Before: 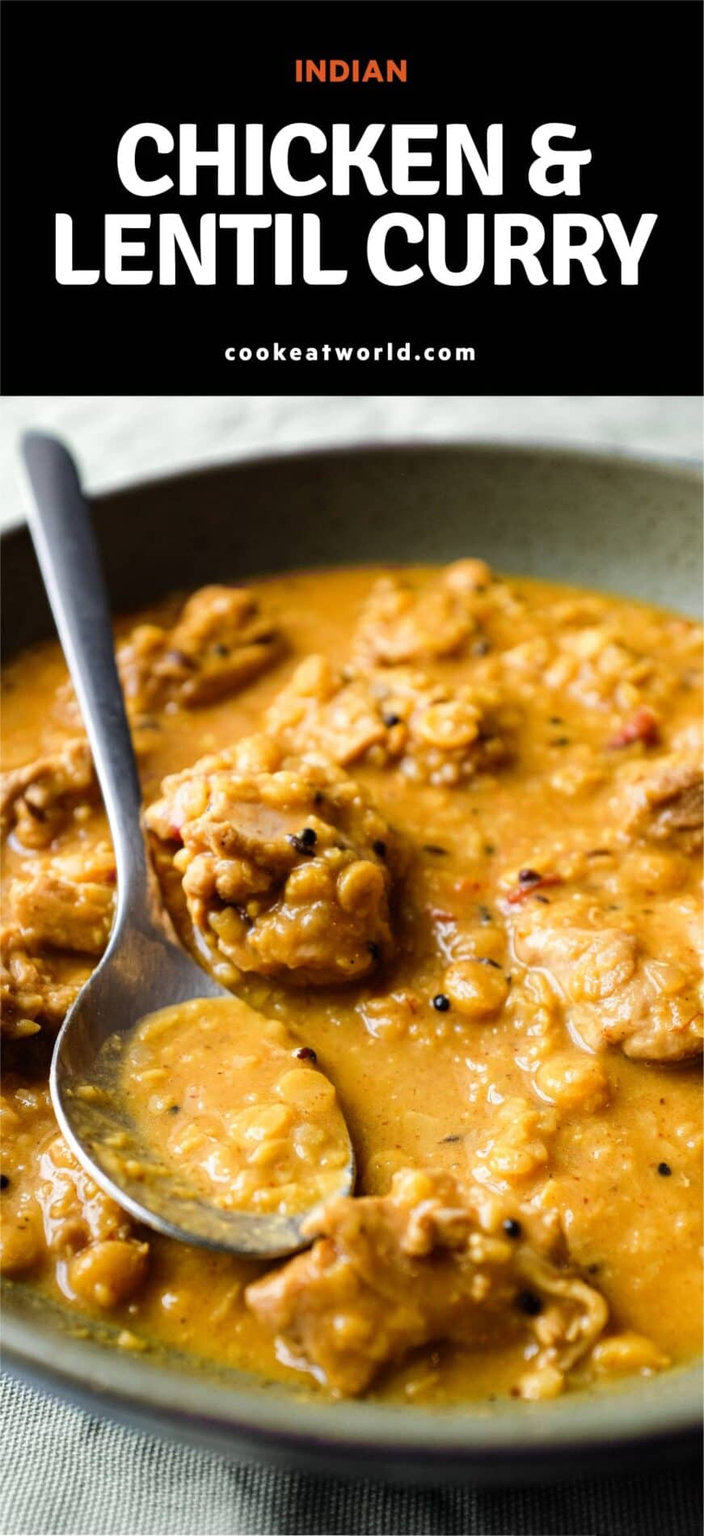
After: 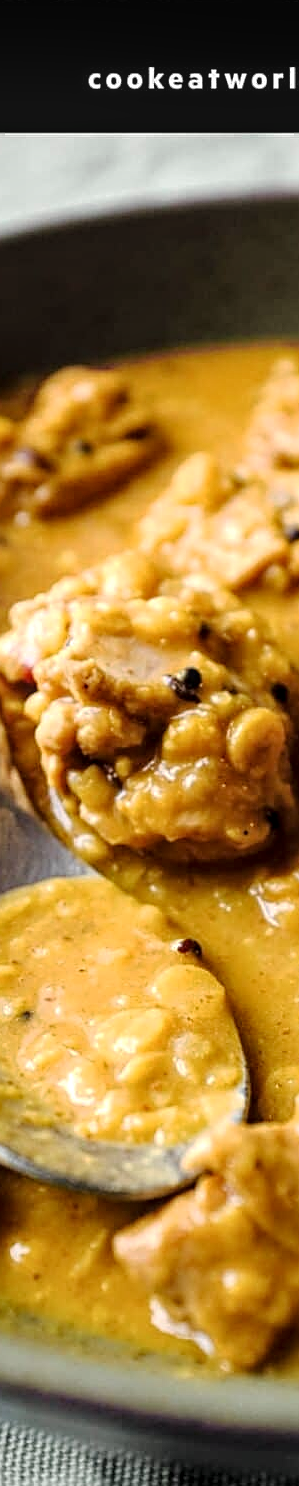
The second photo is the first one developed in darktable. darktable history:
exposure: exposure 0.202 EV, compensate highlight preservation false
crop and rotate: left 21.891%, top 18.792%, right 43.686%, bottom 2.972%
tone curve: curves: ch0 [(0, 0) (0.058, 0.037) (0.214, 0.183) (0.304, 0.288) (0.561, 0.554) (0.687, 0.677) (0.768, 0.768) (0.858, 0.861) (0.987, 0.945)]; ch1 [(0, 0) (0.172, 0.123) (0.312, 0.296) (0.432, 0.448) (0.471, 0.469) (0.502, 0.5) (0.521, 0.505) (0.565, 0.569) (0.663, 0.663) (0.703, 0.721) (0.857, 0.917) (1, 1)]; ch2 [(0, 0) (0.411, 0.424) (0.485, 0.497) (0.502, 0.5) (0.517, 0.511) (0.556, 0.551) (0.626, 0.594) (0.709, 0.661) (1, 1)], color space Lab, linked channels, preserve colors none
sharpen: on, module defaults
local contrast: detail 130%
contrast equalizer: octaves 7, y [[0.5 ×6], [0.5 ×6], [0.5, 0.5, 0.501, 0.545, 0.707, 0.863], [0 ×6], [0 ×6]]
base curve: curves: ch0 [(0, 0) (0.235, 0.266) (0.503, 0.496) (0.786, 0.72) (1, 1)], preserve colors none
